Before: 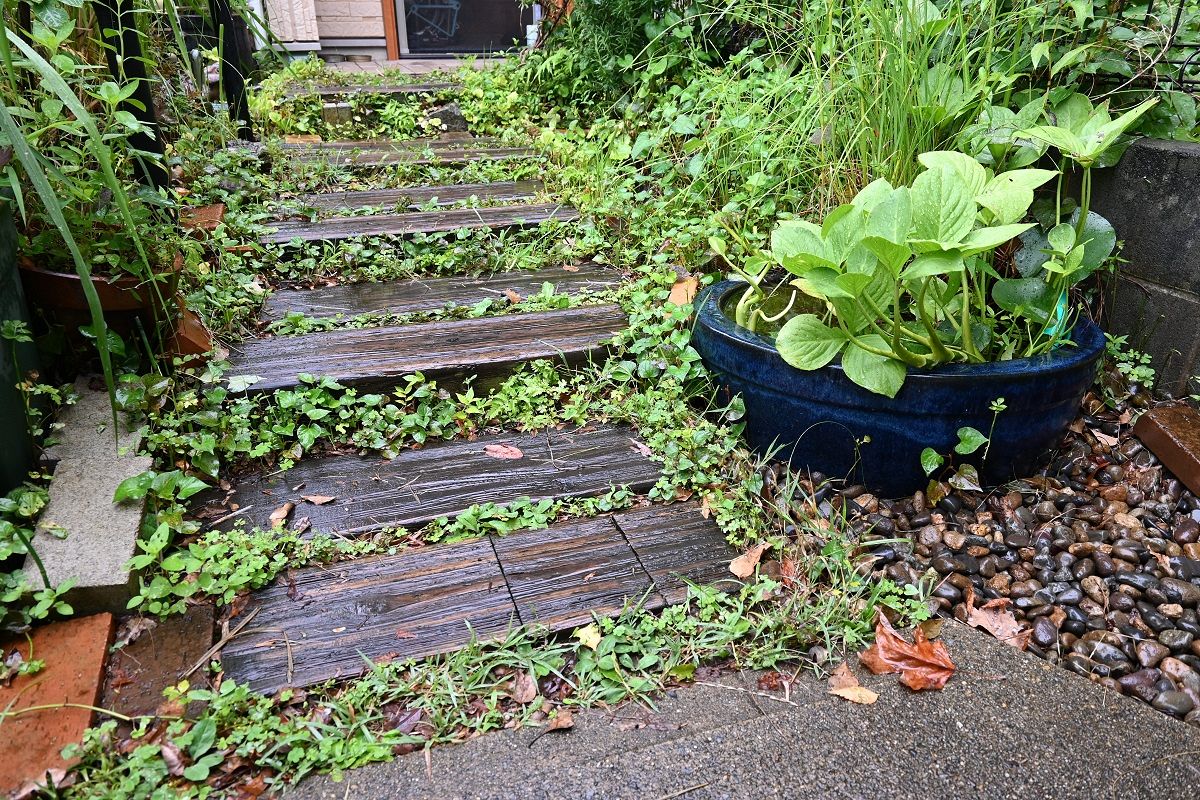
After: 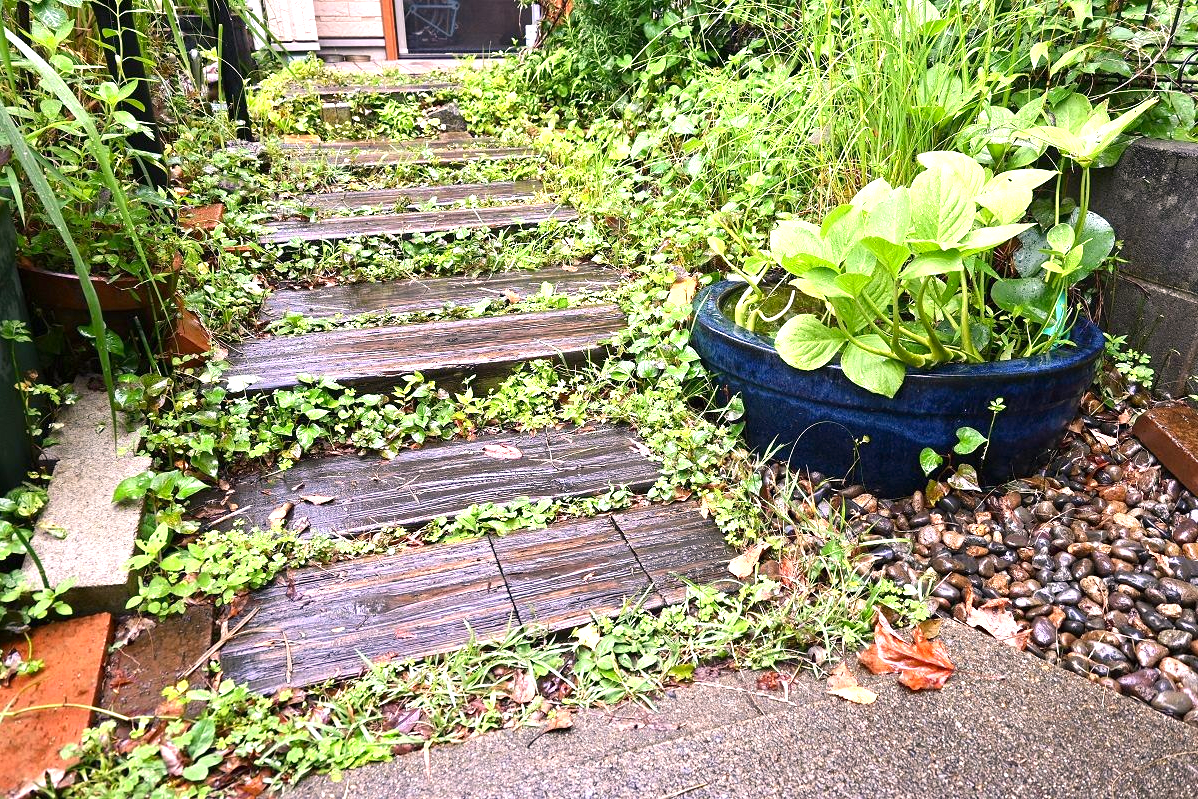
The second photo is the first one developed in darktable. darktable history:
crop and rotate: left 0.126%
contrast brightness saturation: contrast 0.04, saturation 0.07
color correction: highlights a* 7.34, highlights b* 4.37
exposure: black level correction 0, exposure 0.95 EV, compensate exposure bias true, compensate highlight preservation false
